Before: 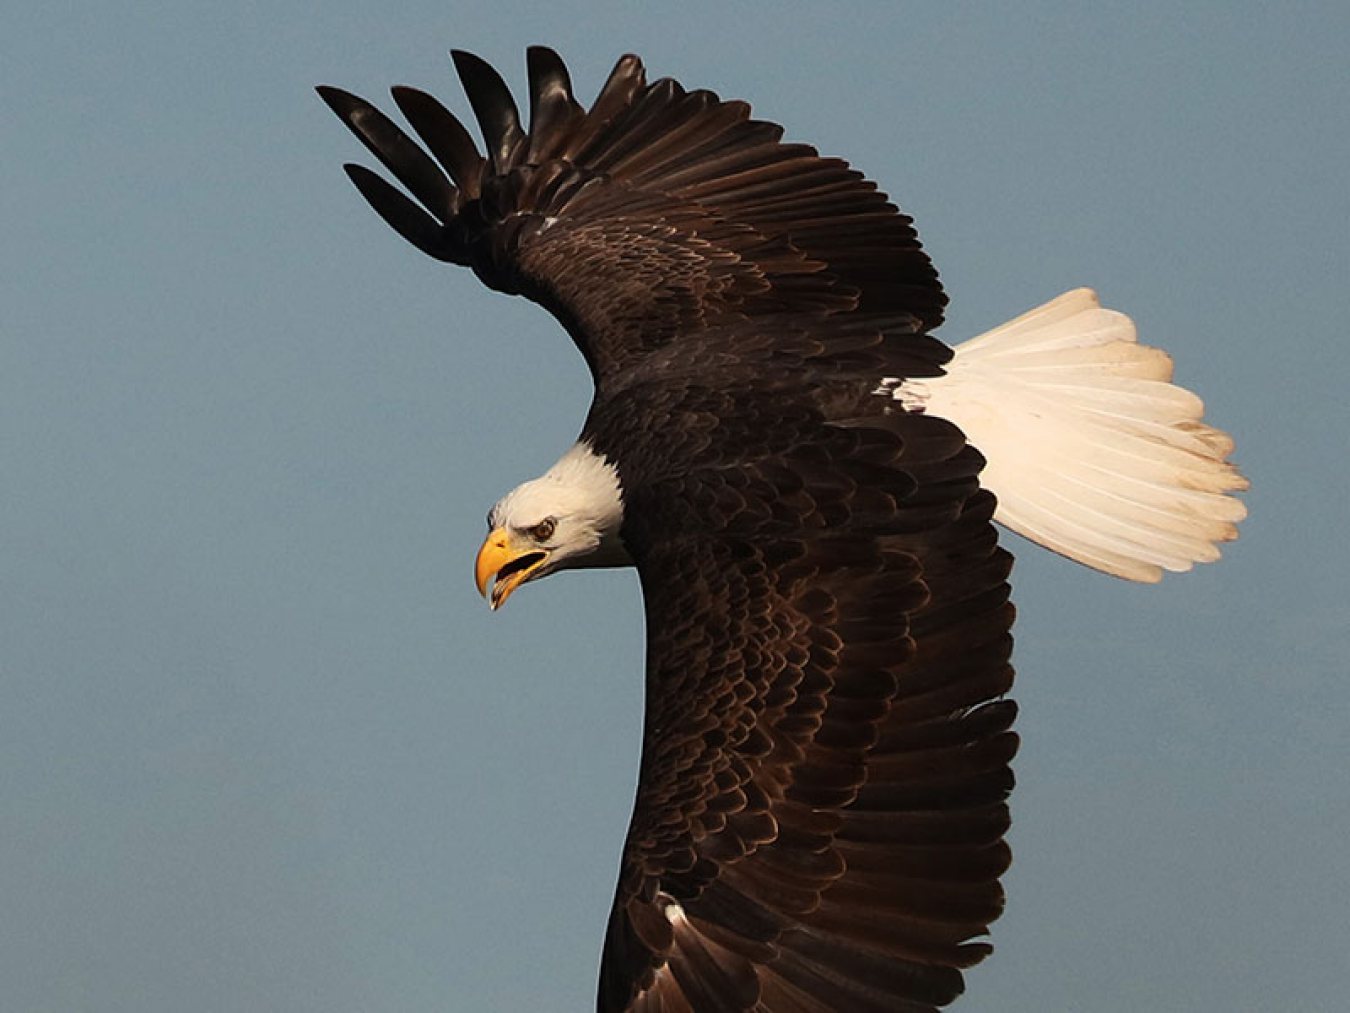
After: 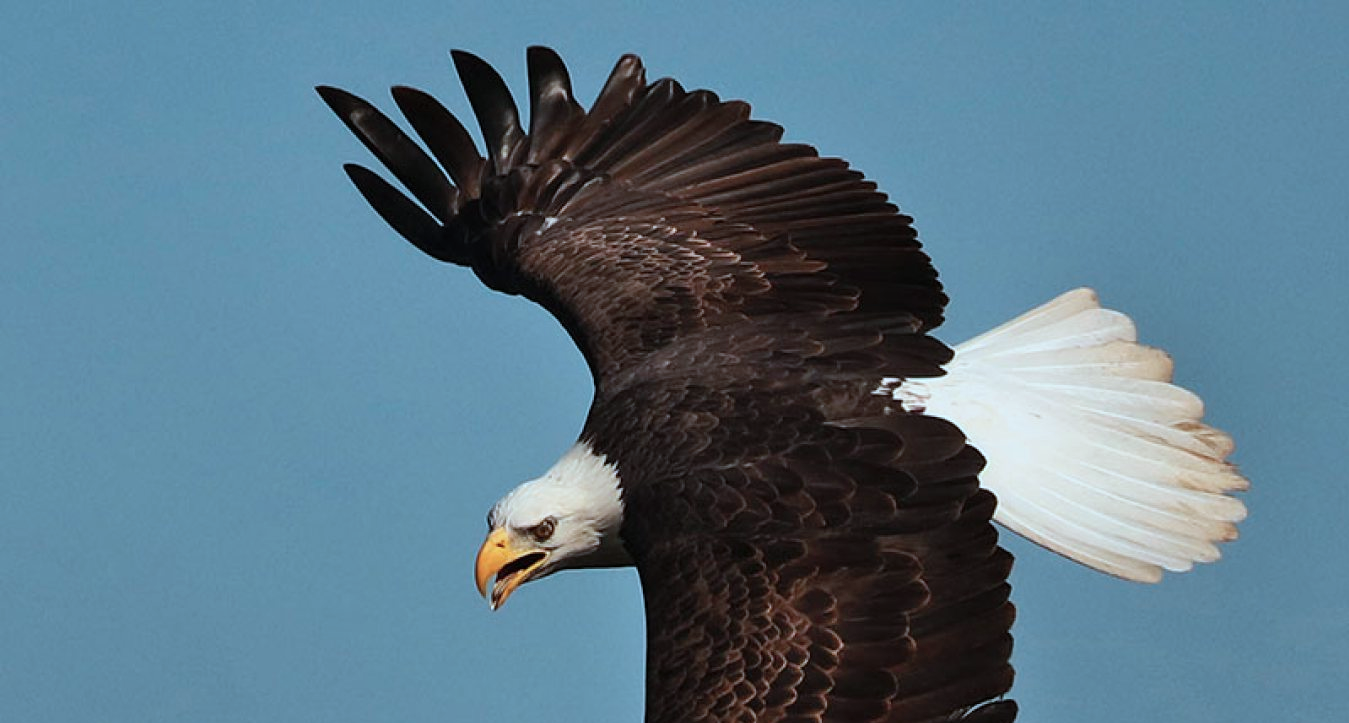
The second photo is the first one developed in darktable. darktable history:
color correction: highlights a* -9.73, highlights b* -21.22
shadows and highlights: radius 100.41, shadows 50.55, highlights -64.36, highlights color adjustment 49.82%, soften with gaussian
crop: bottom 28.576%
